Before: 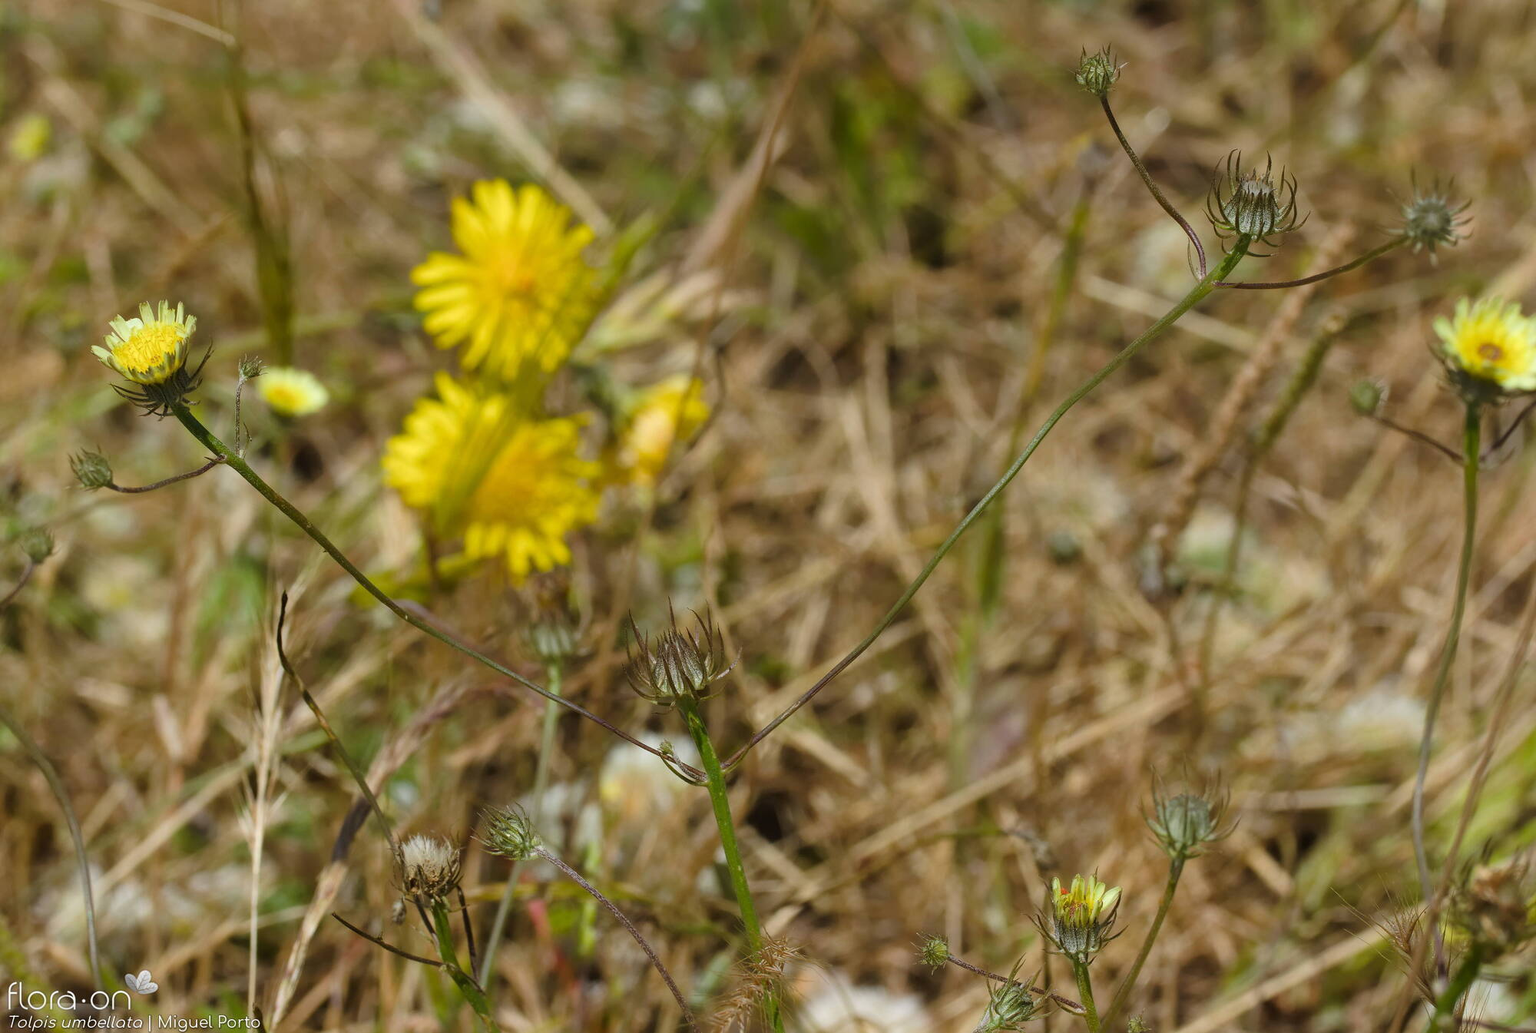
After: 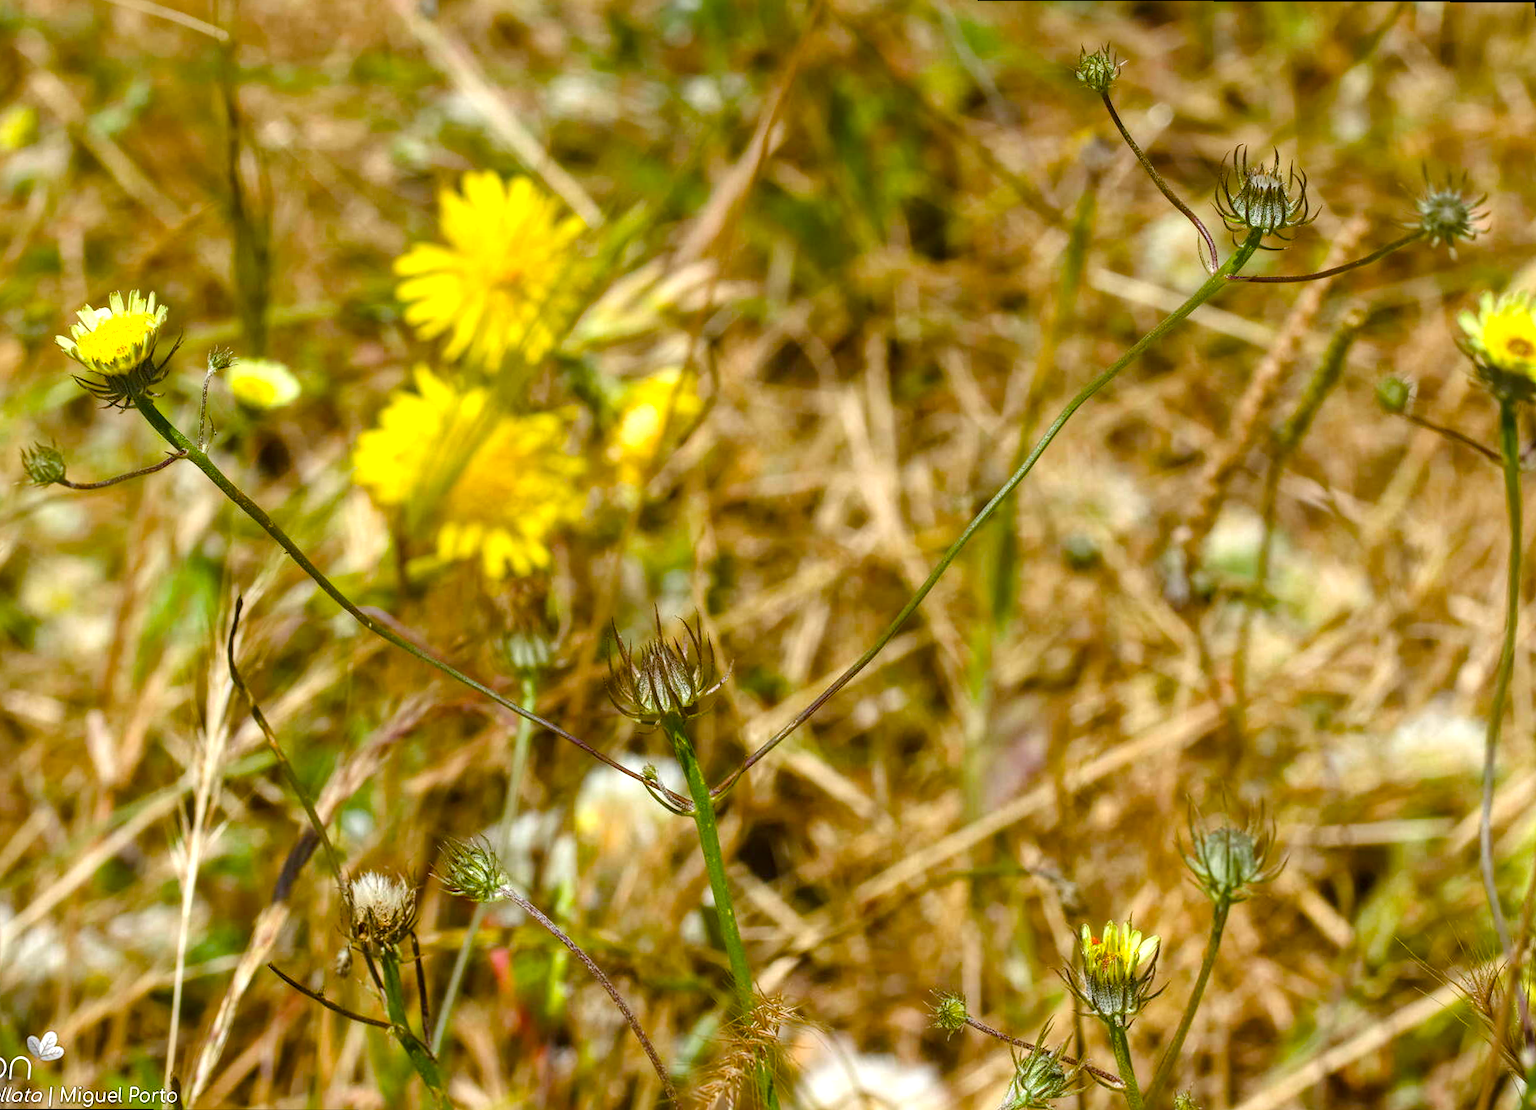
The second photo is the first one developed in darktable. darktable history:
exposure: black level correction -0.002, exposure 0.54 EV, compensate highlight preservation false
rotate and perspective: rotation 0.215°, lens shift (vertical) -0.139, crop left 0.069, crop right 0.939, crop top 0.002, crop bottom 0.996
local contrast: detail 130%
color balance rgb: perceptual saturation grading › global saturation 45%, perceptual saturation grading › highlights -25%, perceptual saturation grading › shadows 50%, perceptual brilliance grading › global brilliance 3%, global vibrance 3%
